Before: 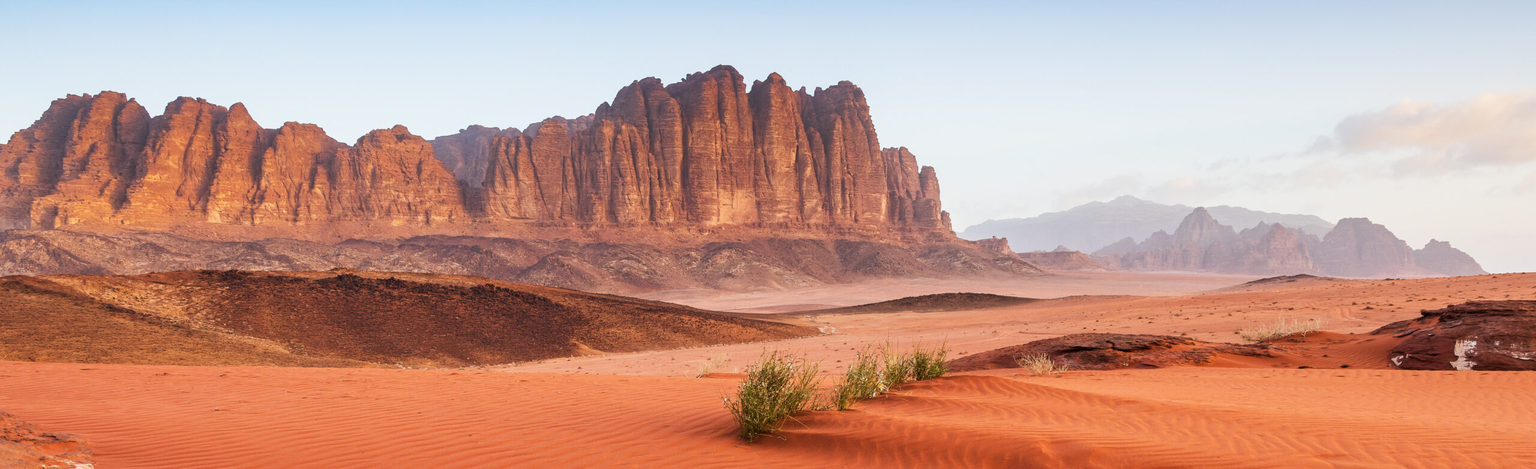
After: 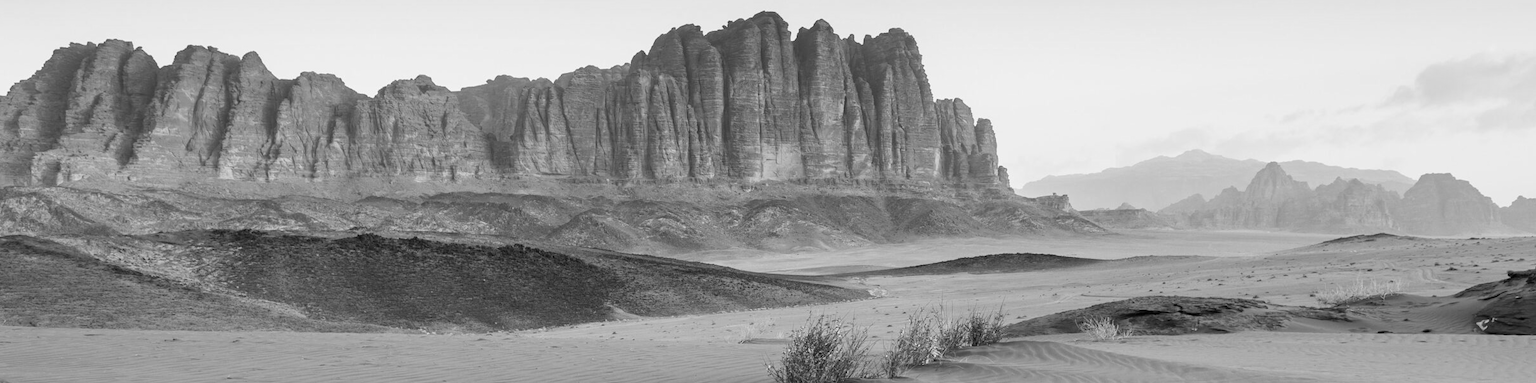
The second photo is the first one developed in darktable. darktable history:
crop and rotate: angle 0.03°, top 11.643%, right 5.651%, bottom 11.189%
monochrome: on, module defaults
